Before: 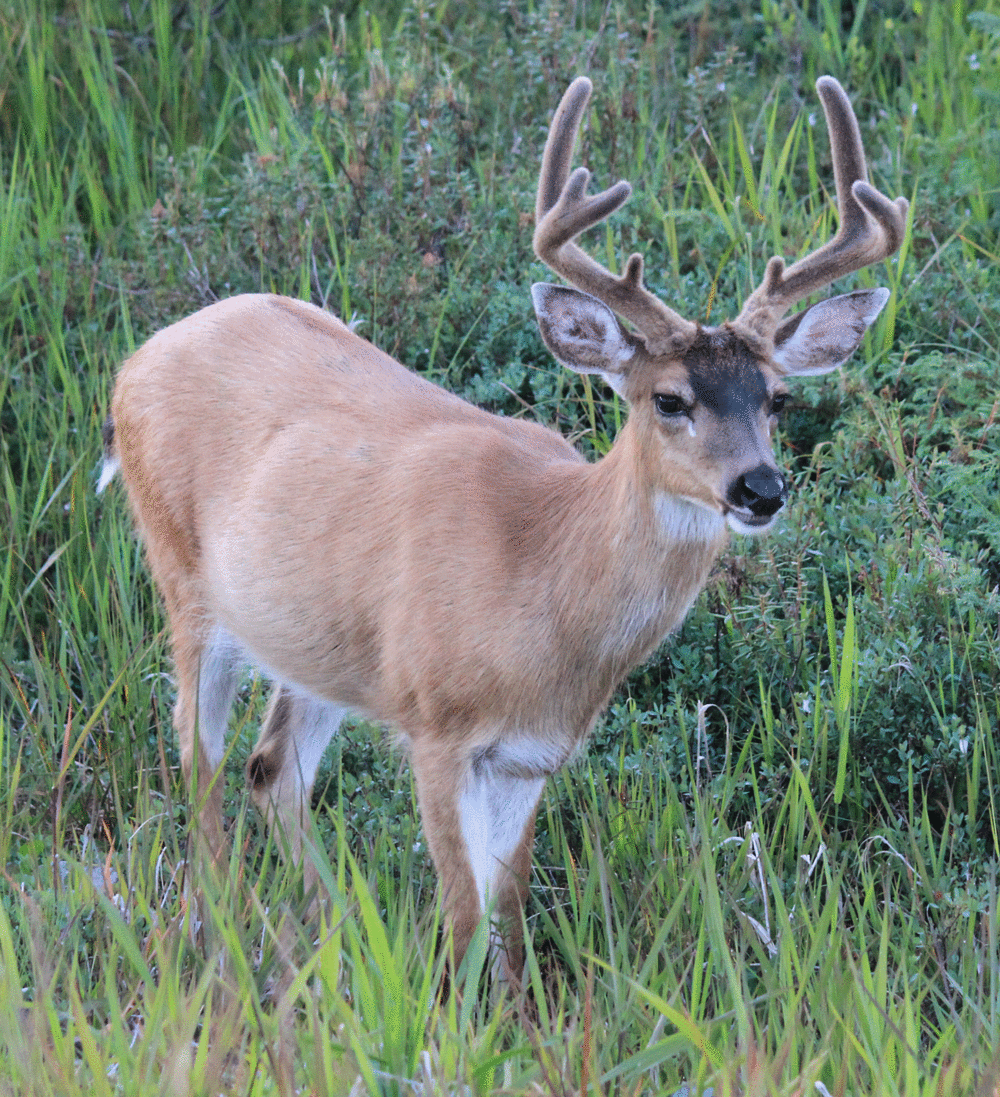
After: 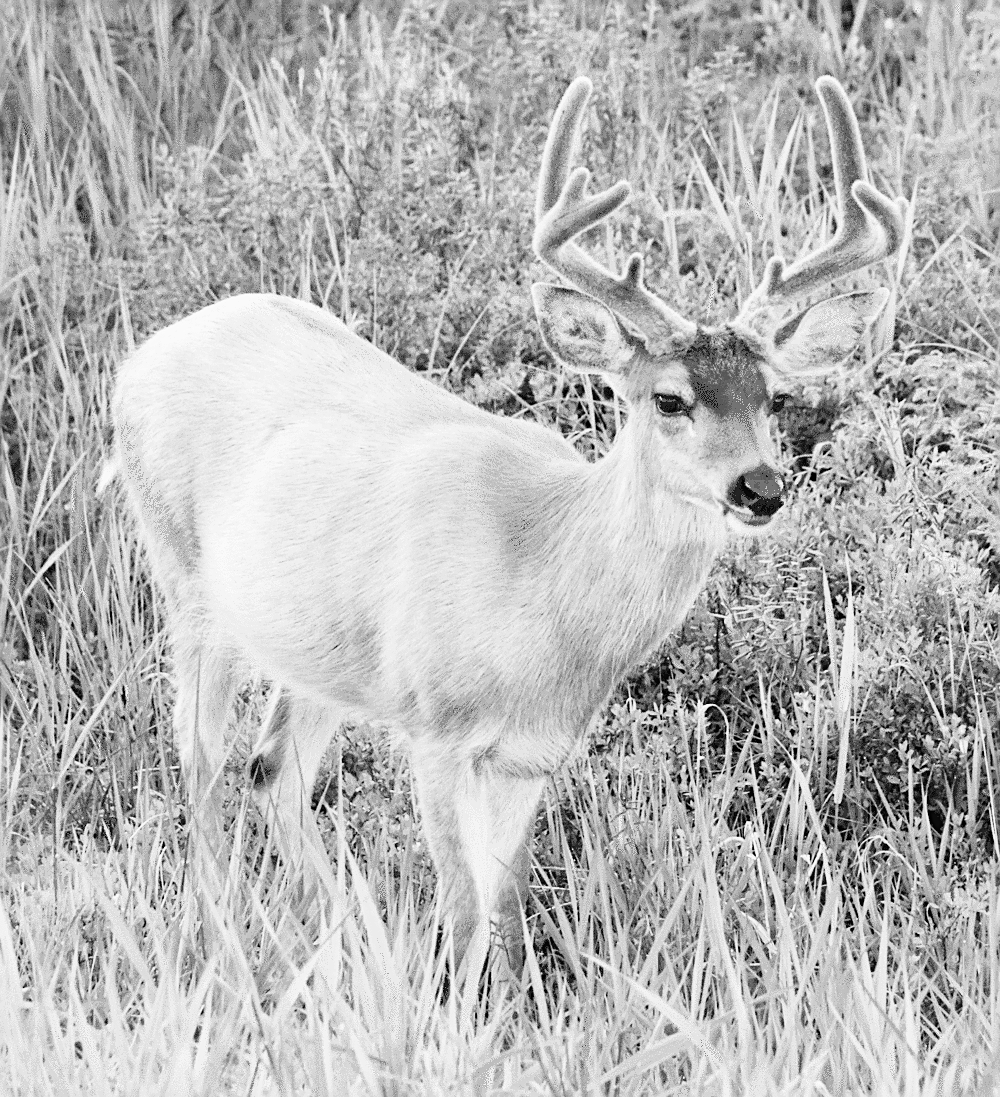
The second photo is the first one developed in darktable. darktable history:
monochrome: on, module defaults
white balance: emerald 1
exposure: black level correction 0, exposure 1.5 EV, compensate exposure bias true, compensate highlight preservation false
sharpen: on, module defaults
filmic rgb: black relative exposure -7.75 EV, white relative exposure 4.4 EV, threshold 3 EV, target black luminance 0%, hardness 3.76, latitude 50.51%, contrast 1.074, highlights saturation mix 10%, shadows ↔ highlights balance -0.22%, color science v4 (2020), enable highlight reconstruction true
